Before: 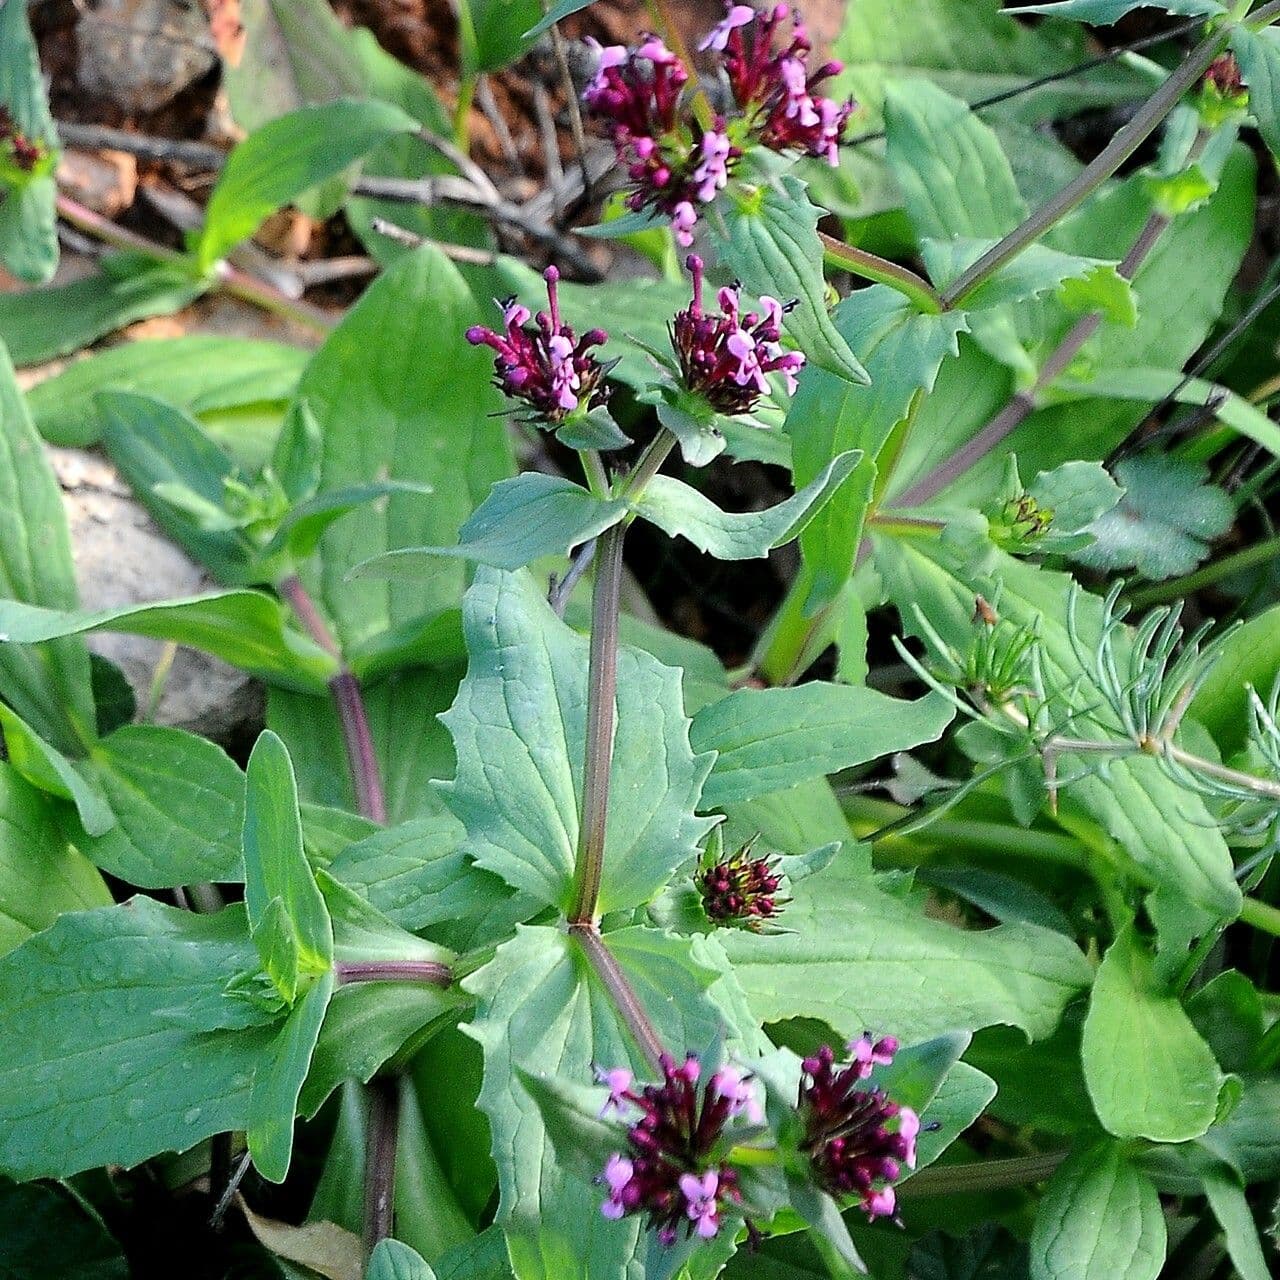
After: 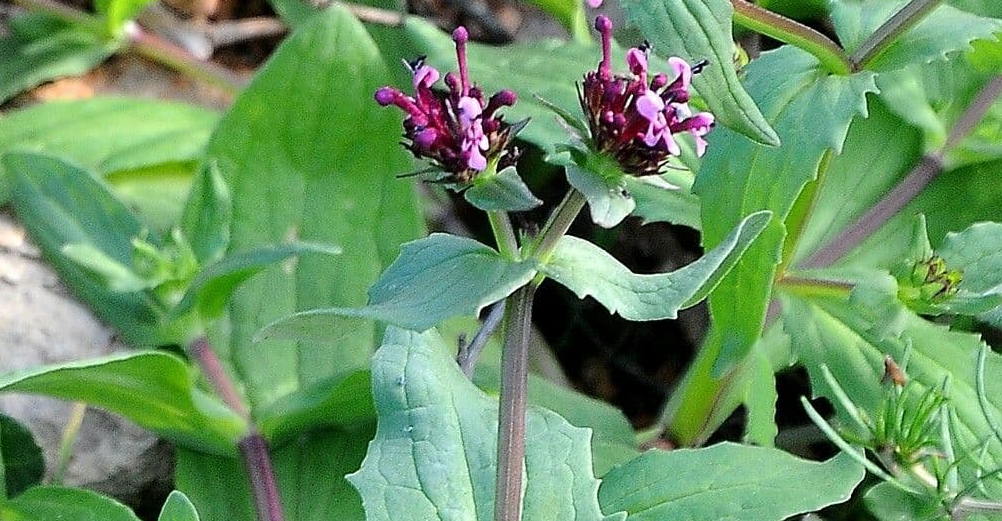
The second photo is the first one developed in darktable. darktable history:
crop: left 7.133%, top 18.699%, right 14.51%, bottom 40.583%
exposure: compensate highlight preservation false
